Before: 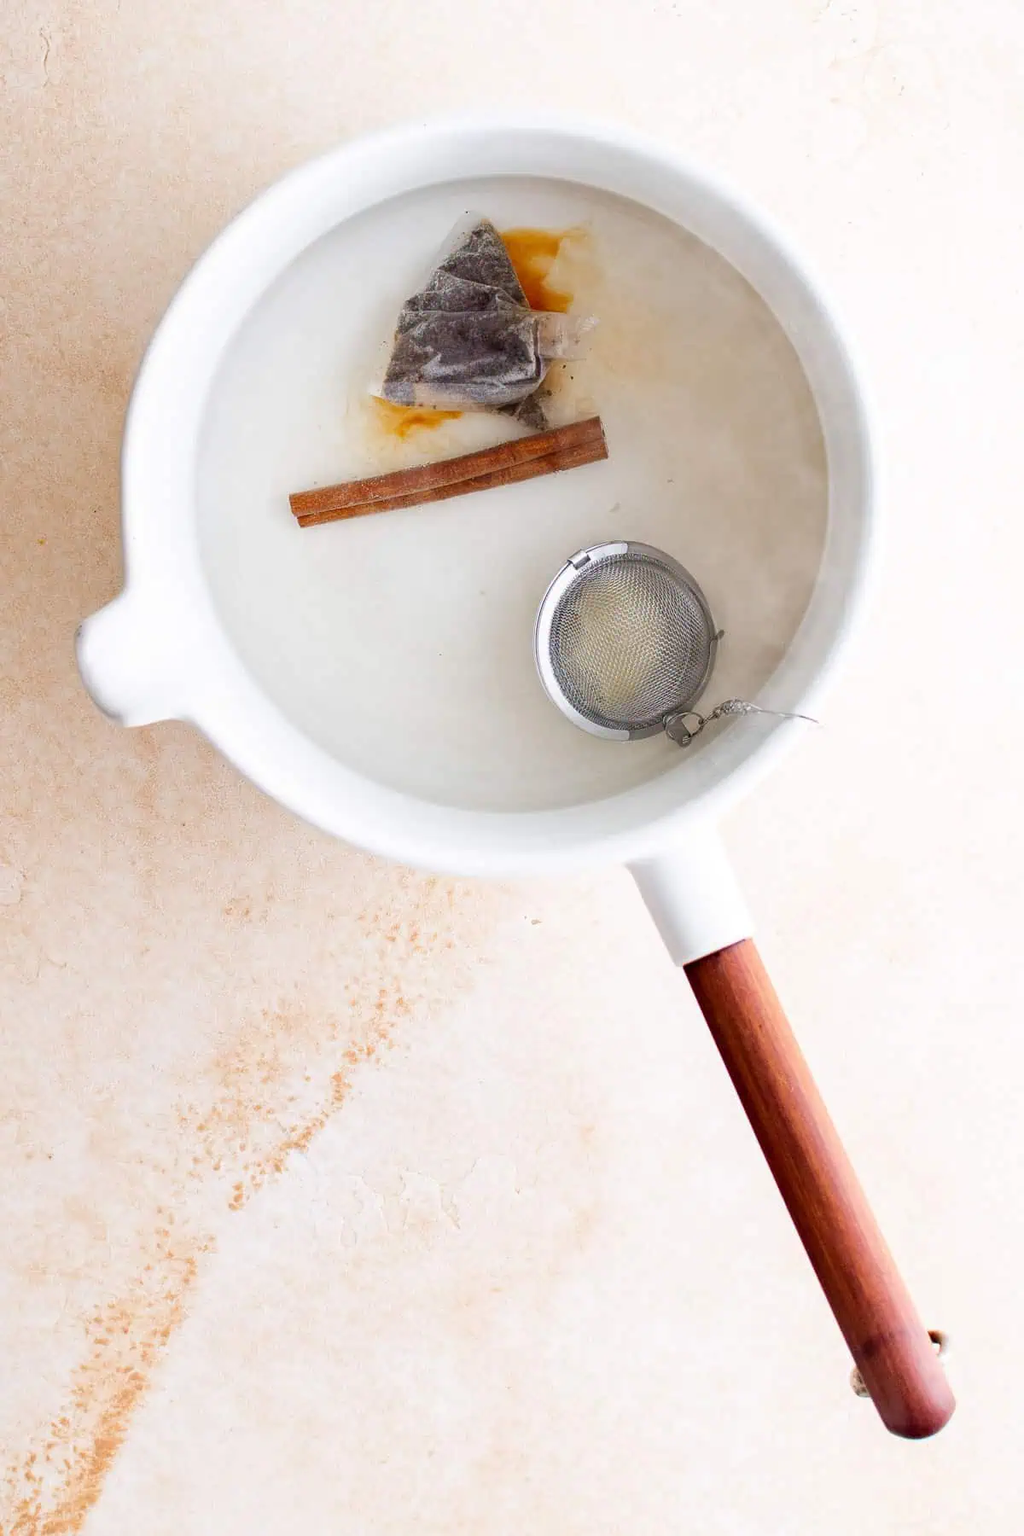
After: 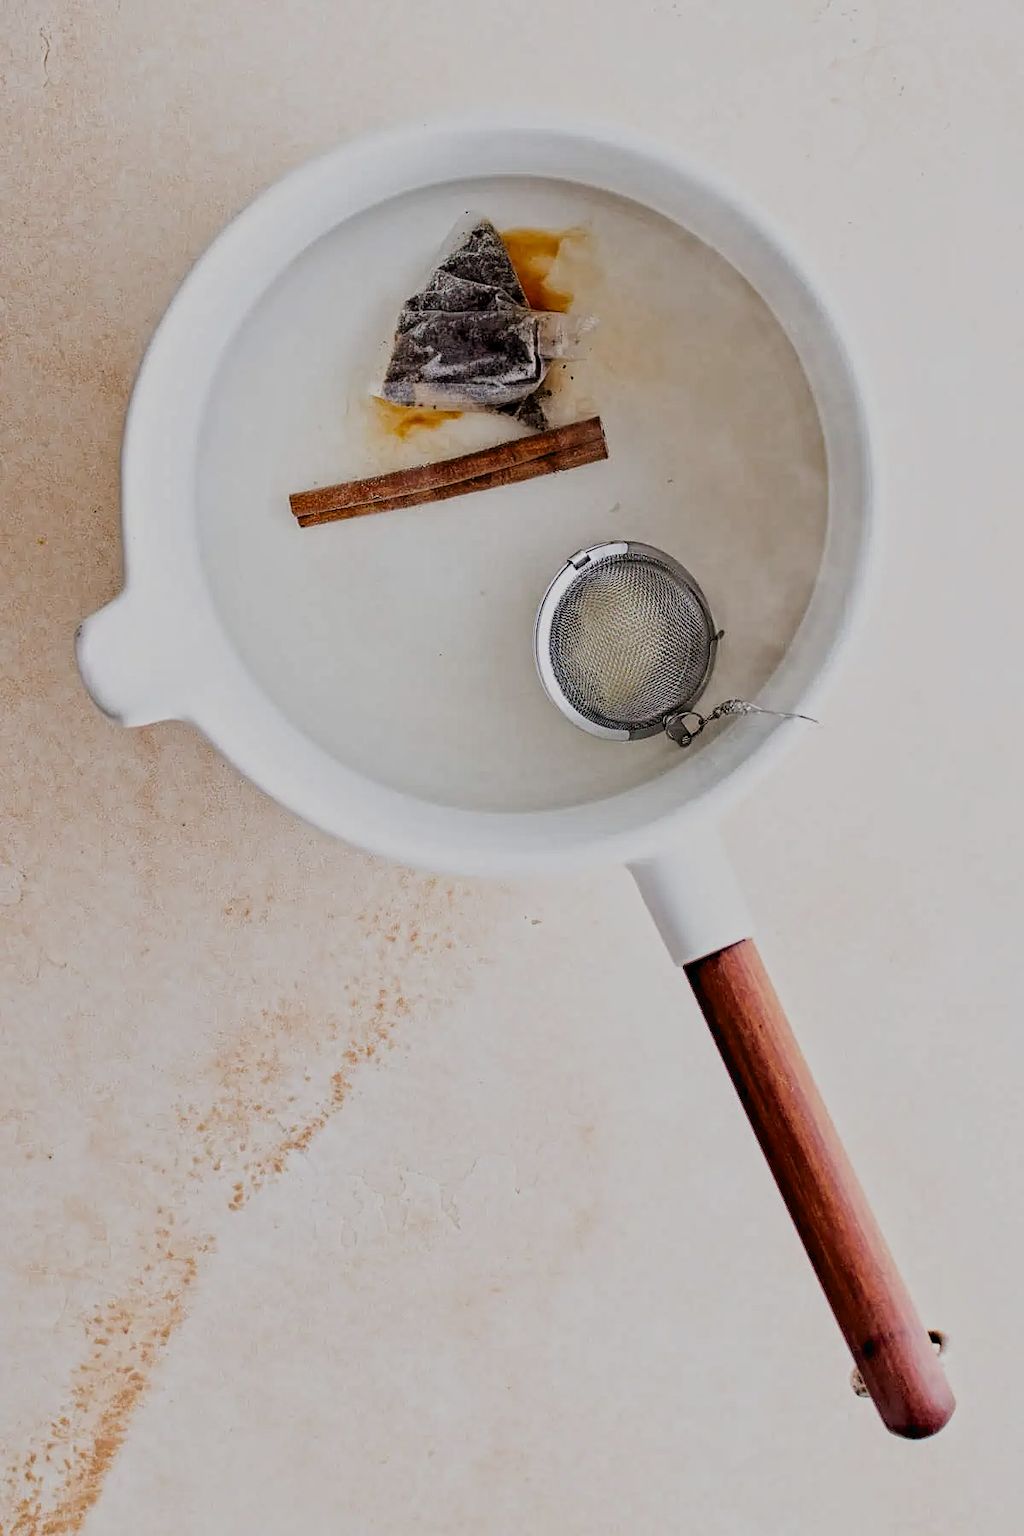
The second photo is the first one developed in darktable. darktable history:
exposure: exposure -0.492 EV, compensate highlight preservation false
filmic rgb: black relative exposure -7.65 EV, white relative exposure 4.56 EV, hardness 3.61
contrast equalizer: octaves 7, y [[0.5, 0.542, 0.583, 0.625, 0.667, 0.708], [0.5 ×6], [0.5 ×6], [0 ×6], [0 ×6]]
